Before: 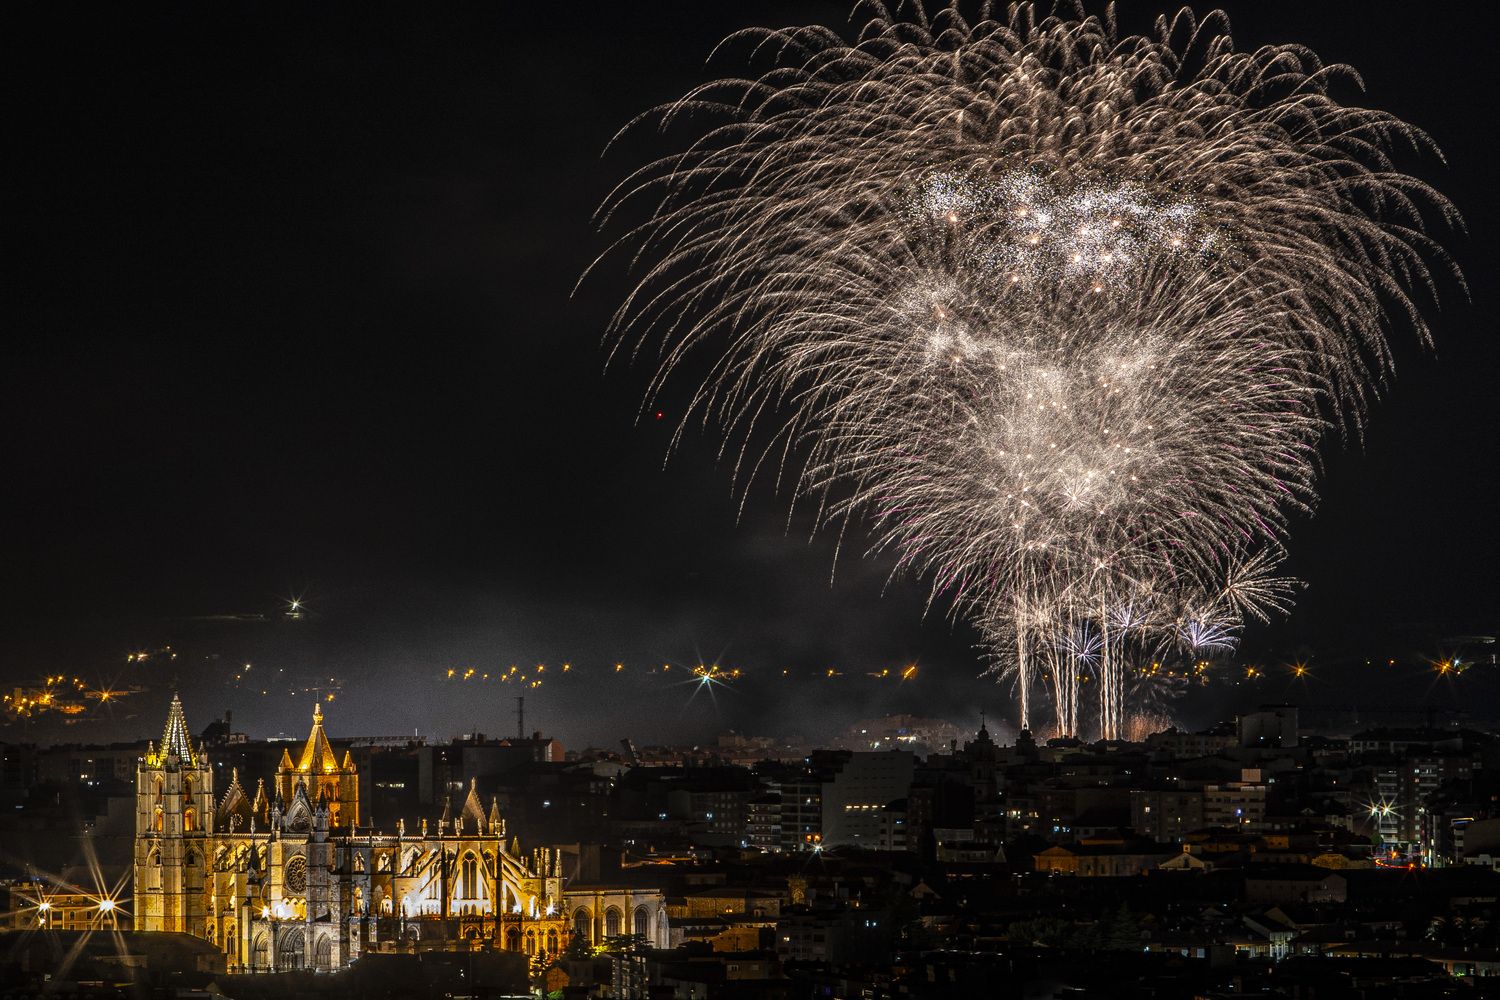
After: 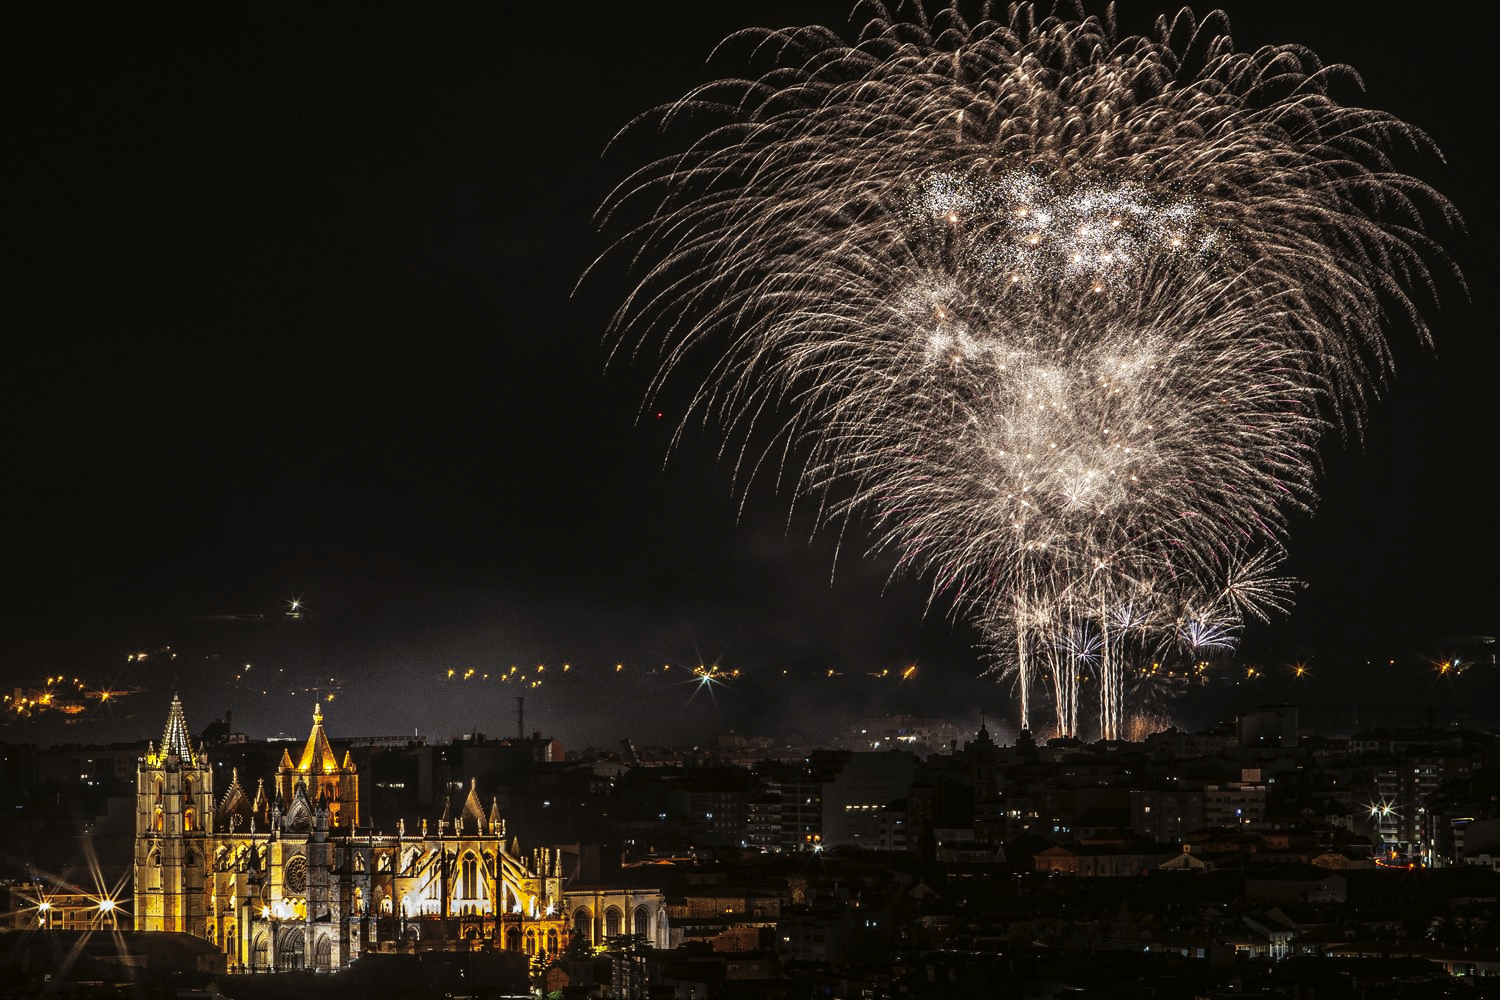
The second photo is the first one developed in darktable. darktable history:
tone curve: curves: ch0 [(0, 0) (0.003, 0.003) (0.011, 0.012) (0.025, 0.024) (0.044, 0.039) (0.069, 0.052) (0.1, 0.072) (0.136, 0.097) (0.177, 0.128) (0.224, 0.168) (0.277, 0.217) (0.335, 0.276) (0.399, 0.345) (0.468, 0.429) (0.543, 0.524) (0.623, 0.628) (0.709, 0.732) (0.801, 0.829) (0.898, 0.919) (1, 1)], preserve colors none
color look up table: target L [97.28, 94.74, 95.09, 85.46, 85.66, 69.46, 70.33, 64.88, 65.95, 39.37, 11.08, 200.09, 100.34, 85.19, 76.69, 68.24, 59.47, 65.84, 58.14, 55.73, 55.38, 49.41, 41.1, 36.6, 30.9, 16.95, 77.23, 70.44, 64.29, 64.81, 60.18, 54.09, 55.37, 55.7, 51.39, 37.62, 40.73, 37.79, 27.48, 23.32, 19.74, 8.471, 3.253, 1.853, 89.7, 81.61, 71.31, 65.91, 44.94], target a [-15.91, -16.95, -5.354, -36.11, -43.64, -28.69, -37.65, -5.869, -8.894, -25.64, -9.386, 0, 0, -0.125, 23.77, 35.05, 56.03, 18.33, 22.5, 64.65, 58.57, 47.6, 7.917, 40.35, 6.991, 29.1, 9.188, 33.08, 57.87, 7.358, 59.23, -2.727, 0.774, 65.97, 33.03, 20.36, 34.09, 51.05, 16.15, 47.28, 3.902, 31.95, 18.64, 3.998, -20.9, -34.89, -33.18, -26.08, -14.56], target b [72.64, 23.31, 27.69, 6.459, 25.68, 12.85, 36.64, 26.88, 47.79, 25.77, 13.48, 0, 0, 72.86, 30.19, 52.52, 47.79, 56.28, 24.93, 39.49, 37.59, 41.43, 31.85, 33.85, 3.897, 17.94, -19.9, -5.899, -38.23, -9.661, -1.619, -41.95, -26.67, 34.71, -40.38, -58.34, -2.756, 9.724, -45.38, -56.51, -27.05, -4.943, -33.39, -1.515, -3.203, -8.21, -5.208, -22.55, -18.6], num patches 49
